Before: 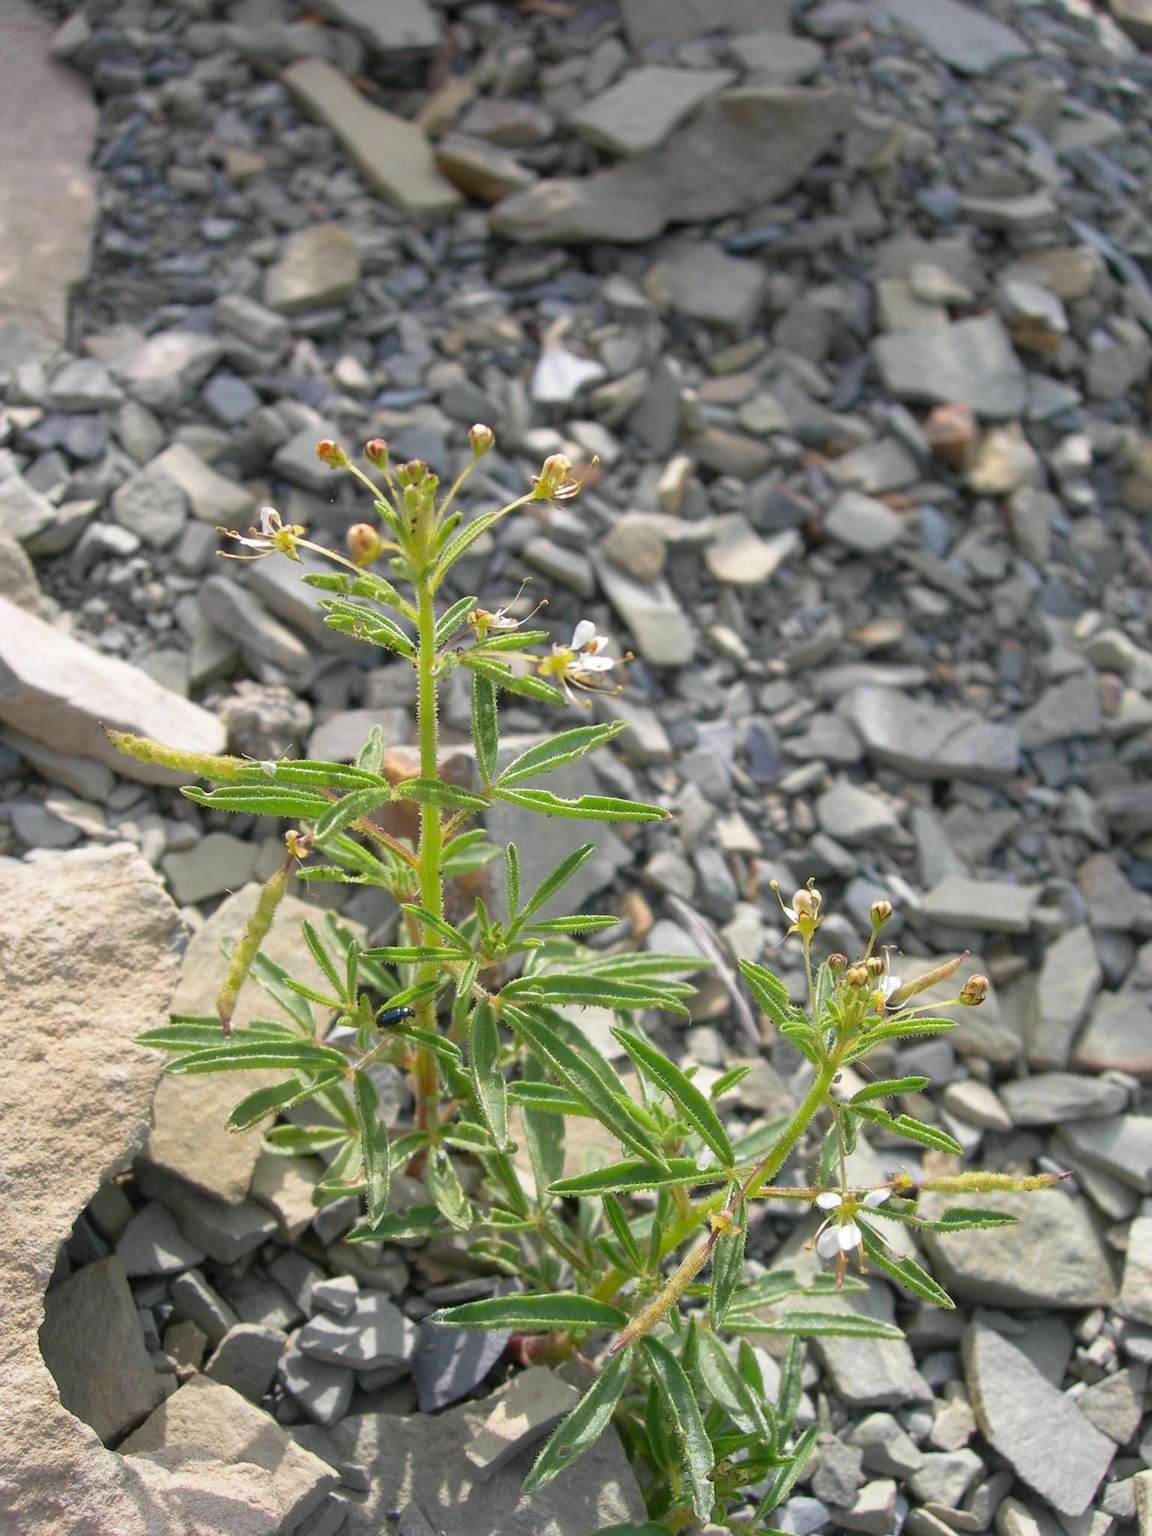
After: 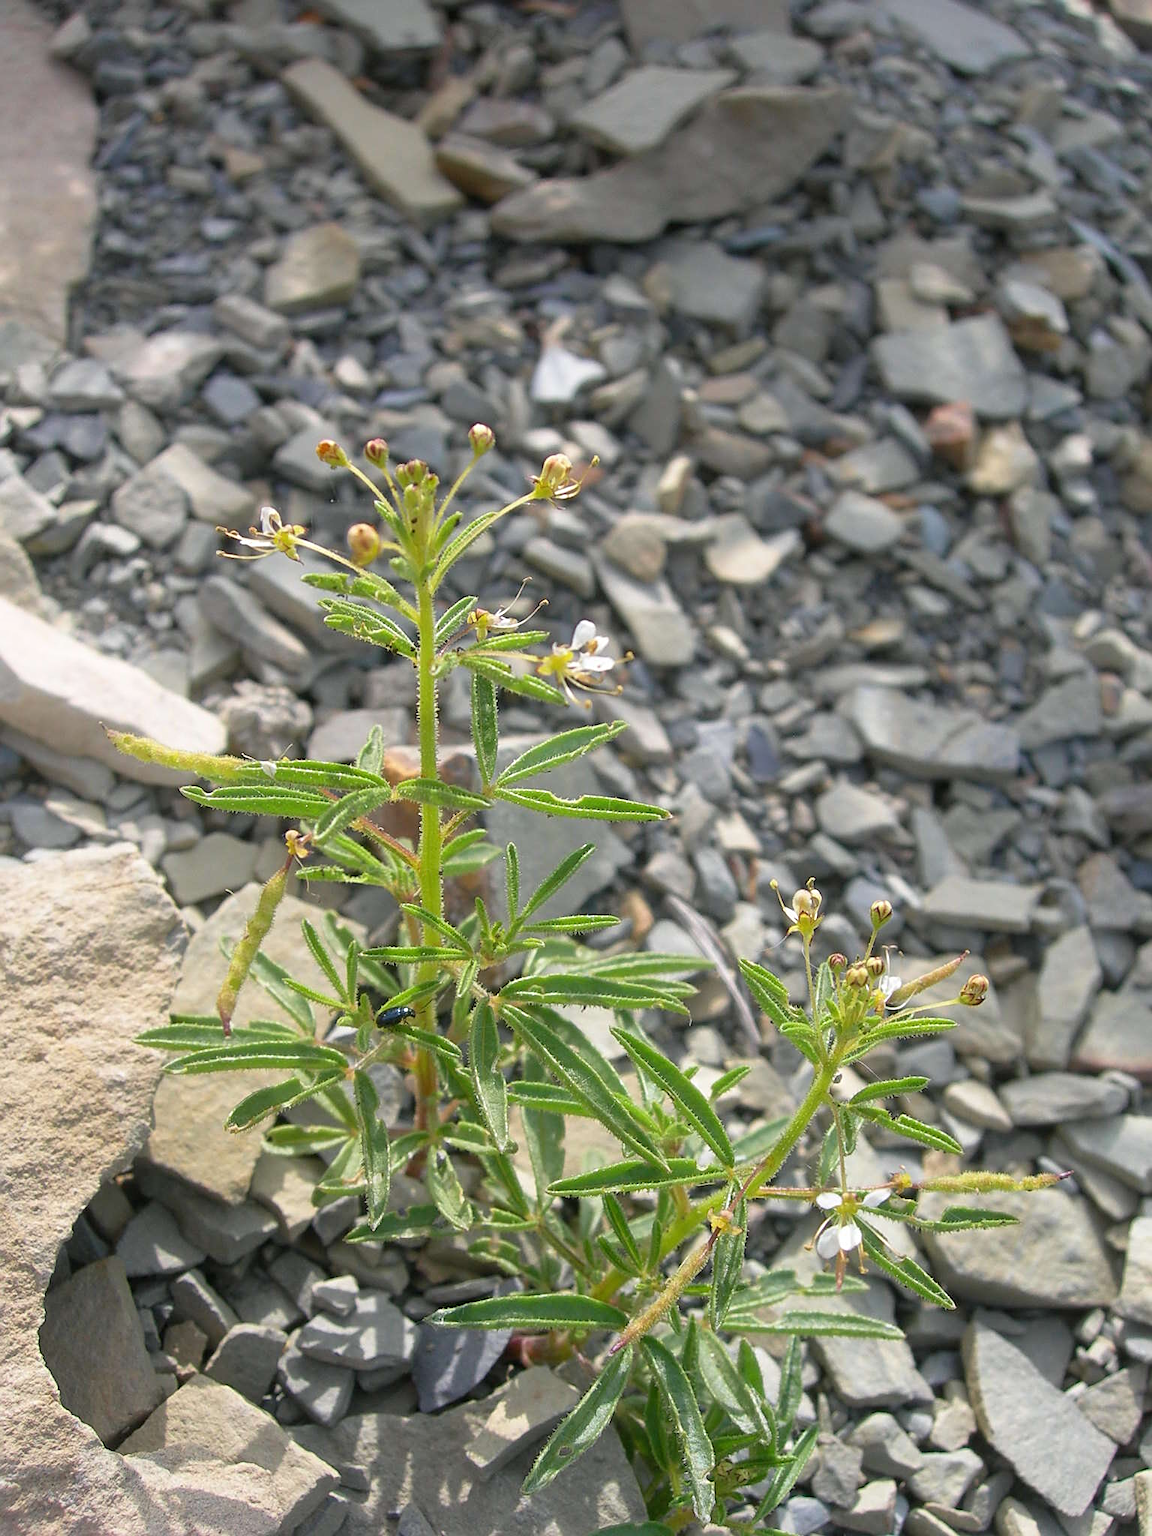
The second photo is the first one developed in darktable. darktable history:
bloom: size 15%, threshold 97%, strength 7%
sharpen: on, module defaults
exposure: black level correction 0, compensate exposure bias true, compensate highlight preservation false
